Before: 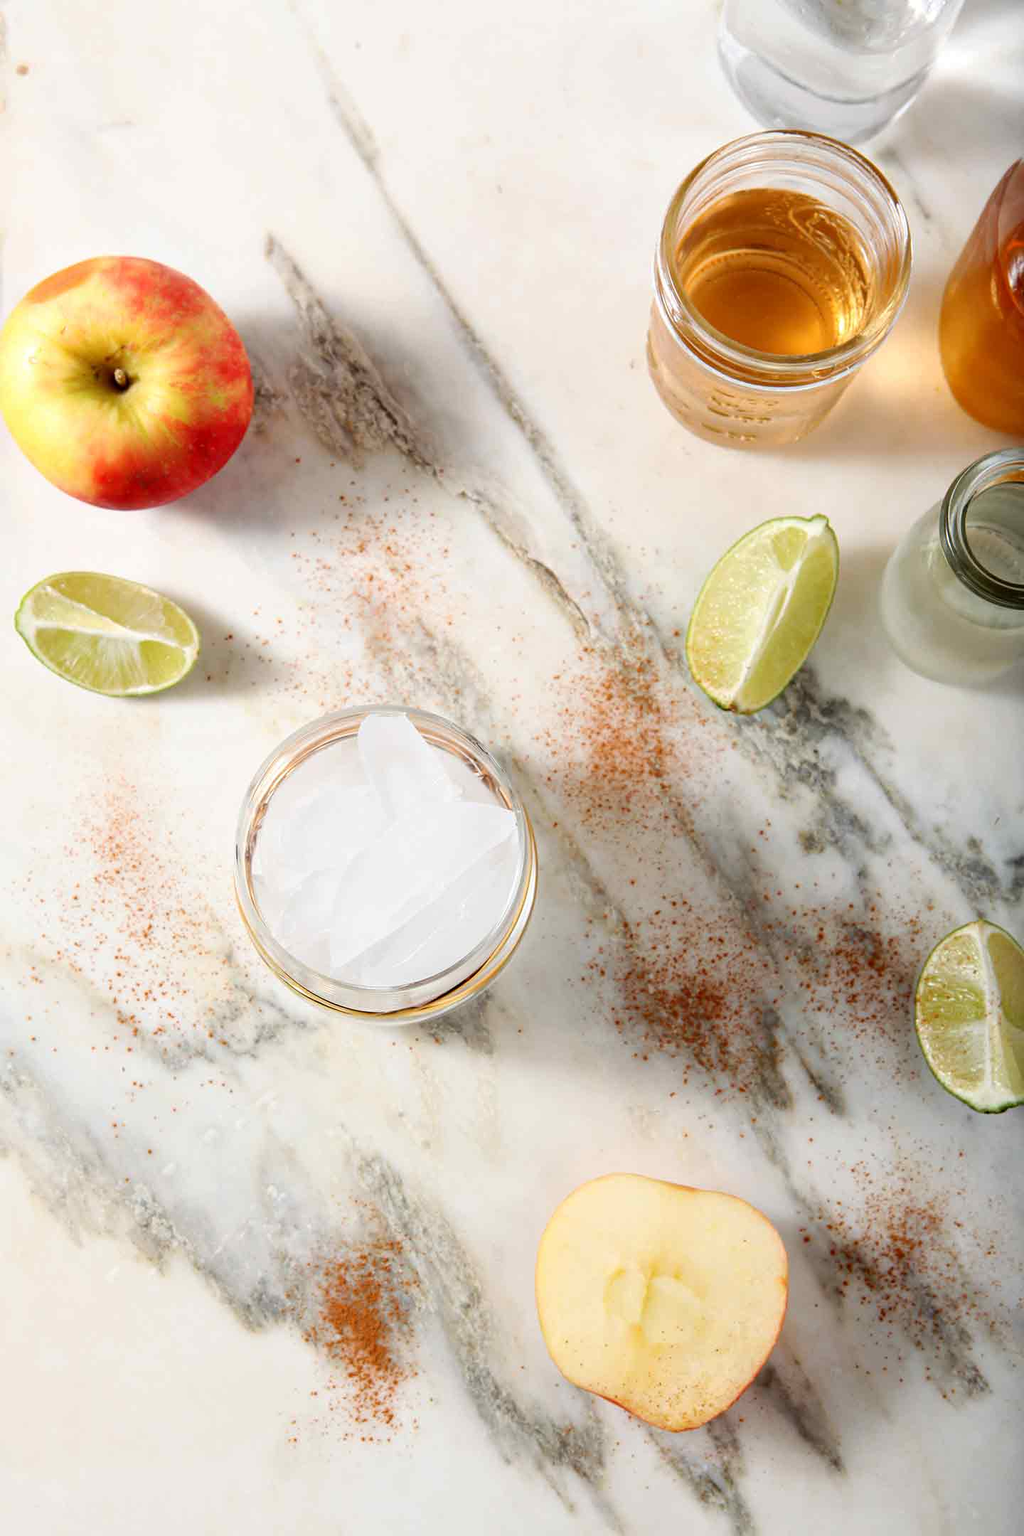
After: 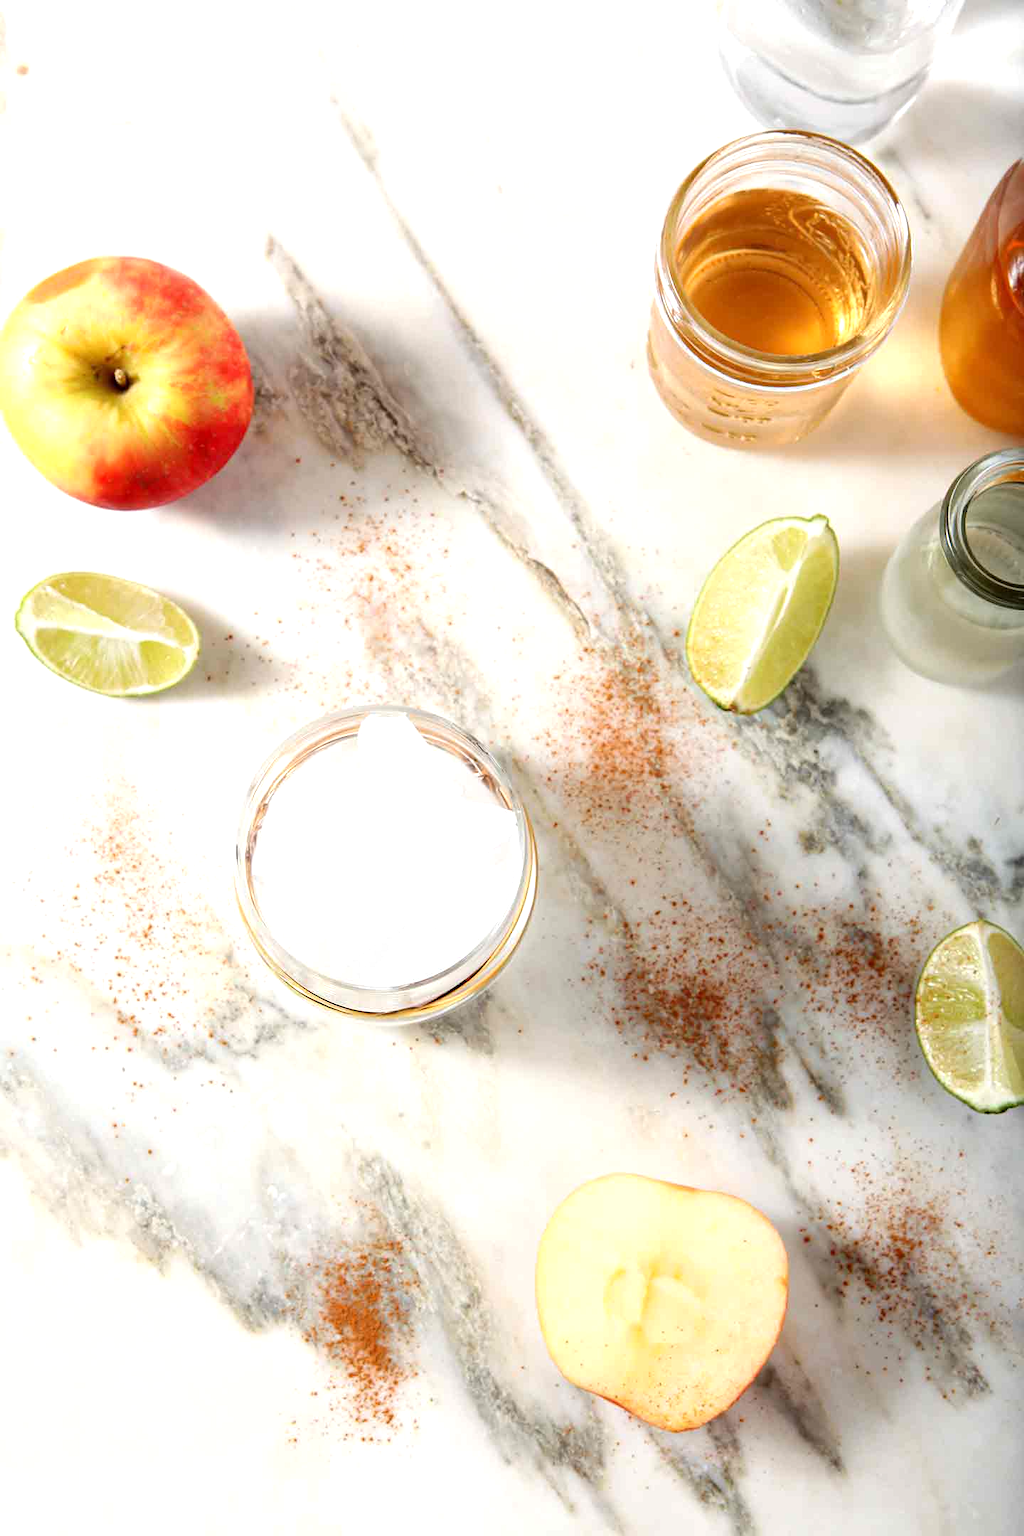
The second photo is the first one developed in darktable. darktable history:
exposure: exposure 0.424 EV, compensate exposure bias true, compensate highlight preservation false
